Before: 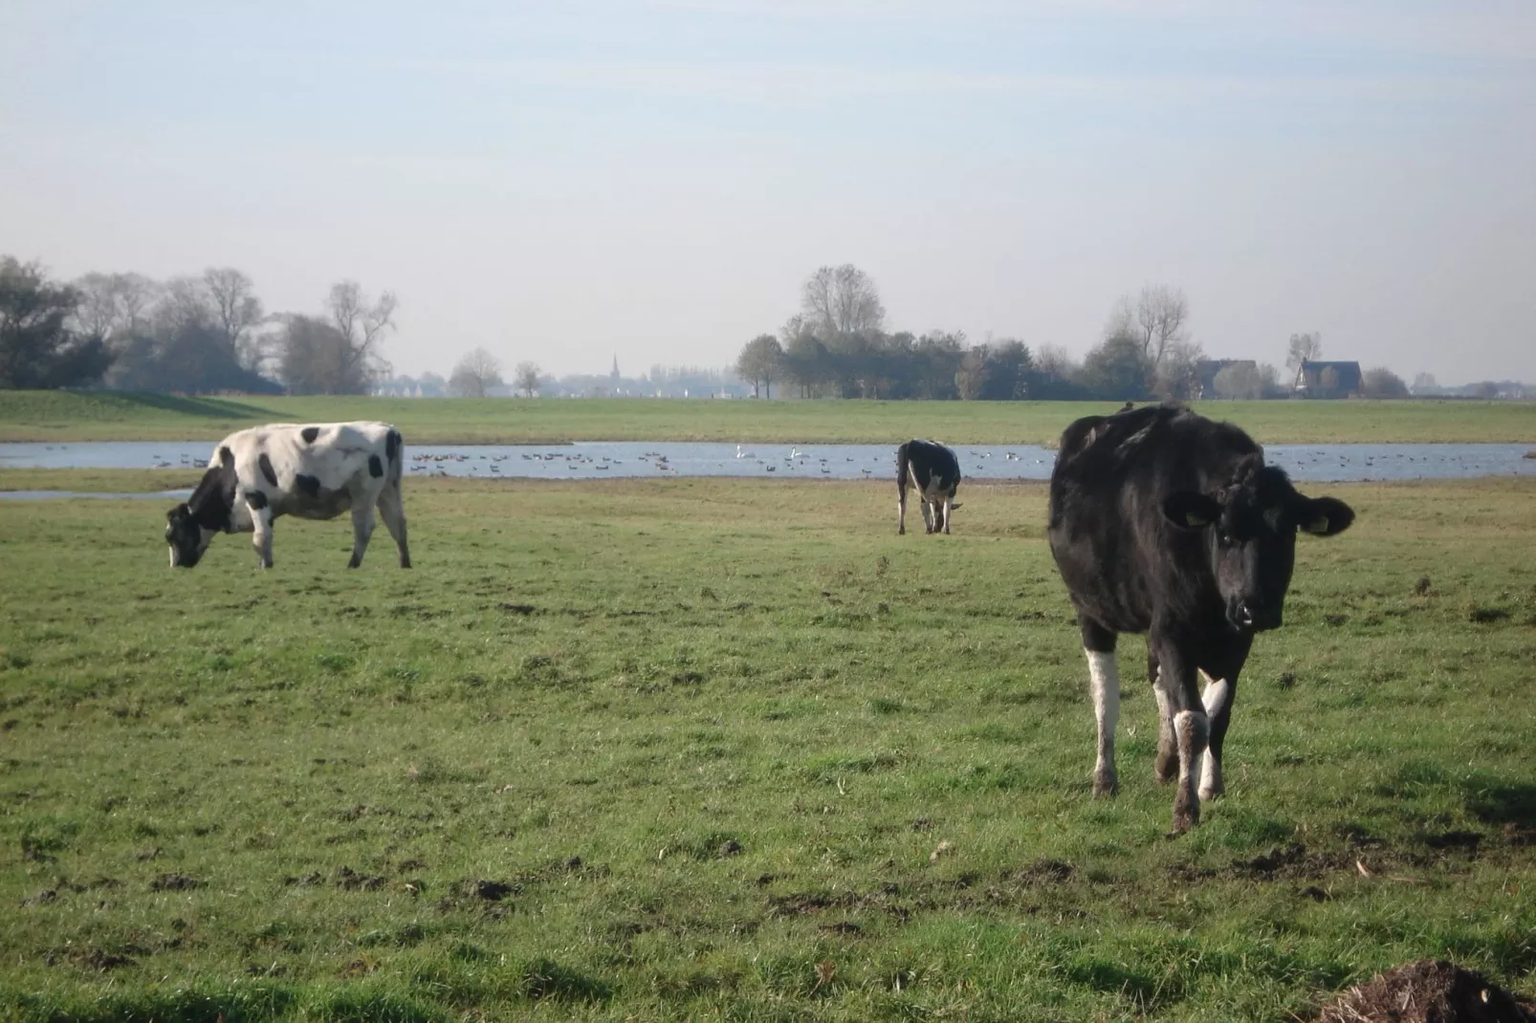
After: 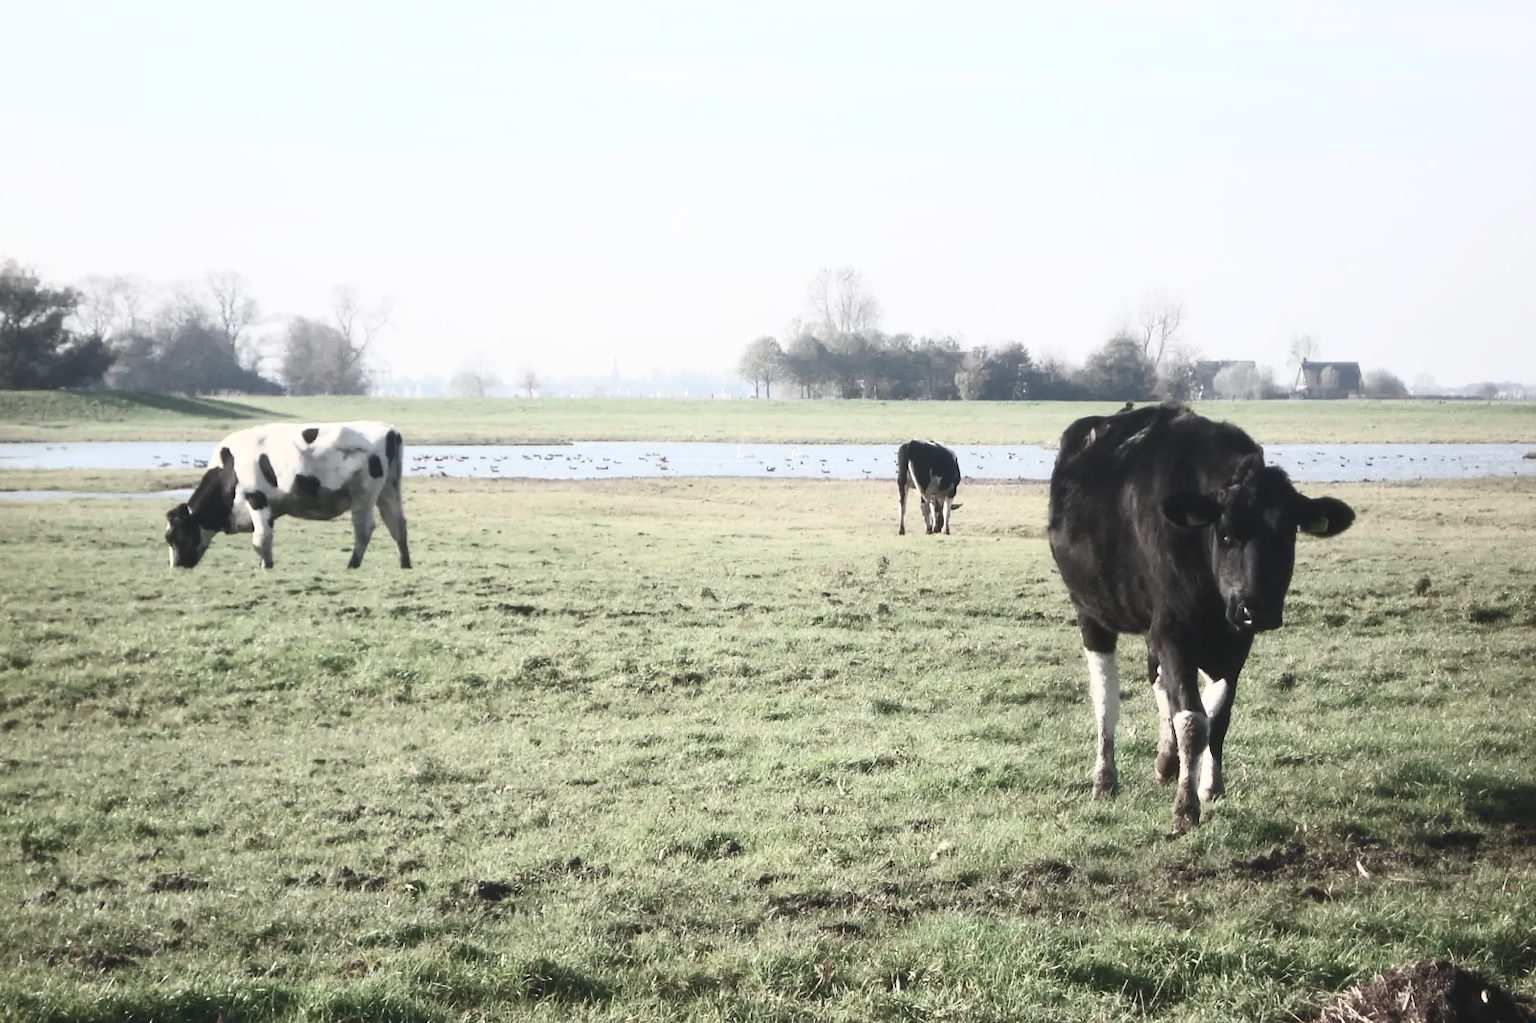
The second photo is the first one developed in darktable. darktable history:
contrast brightness saturation: contrast 0.588, brightness 0.576, saturation -0.34
